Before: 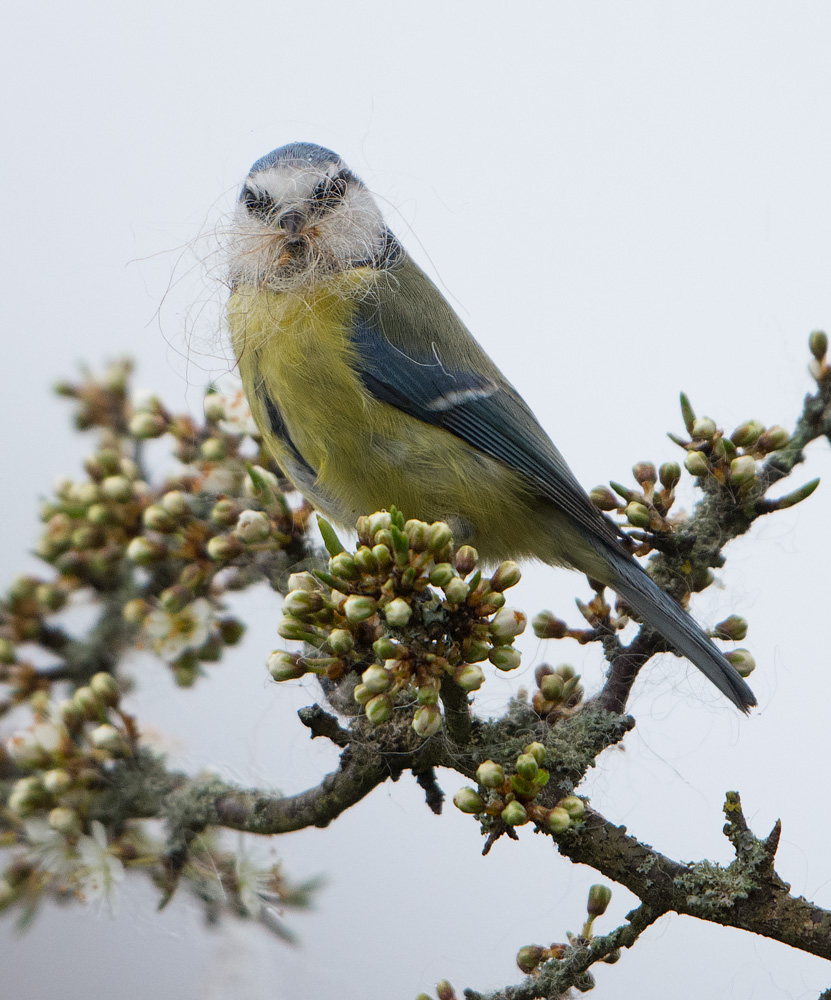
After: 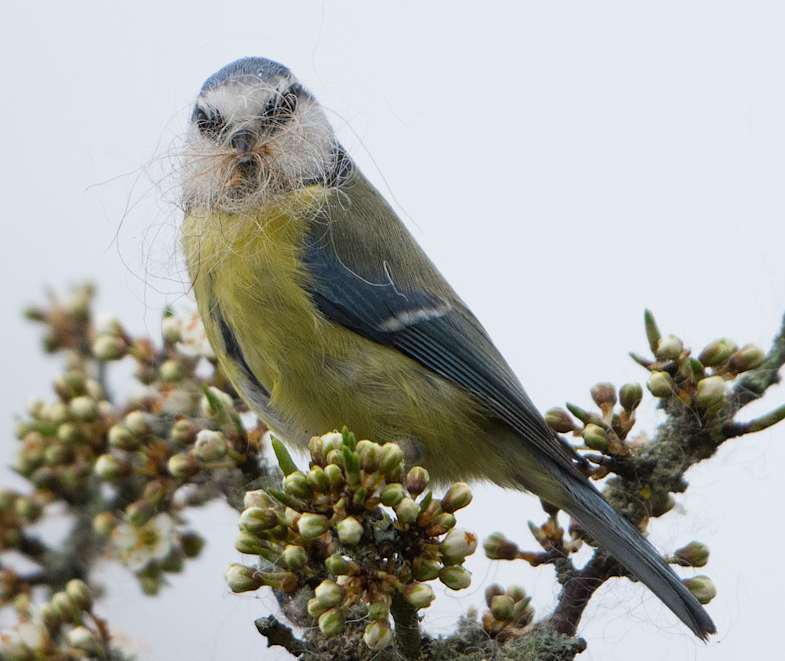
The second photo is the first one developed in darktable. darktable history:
crop and rotate: top 8.293%, bottom 20.996%
rotate and perspective: rotation 0.062°, lens shift (vertical) 0.115, lens shift (horizontal) -0.133, crop left 0.047, crop right 0.94, crop top 0.061, crop bottom 0.94
